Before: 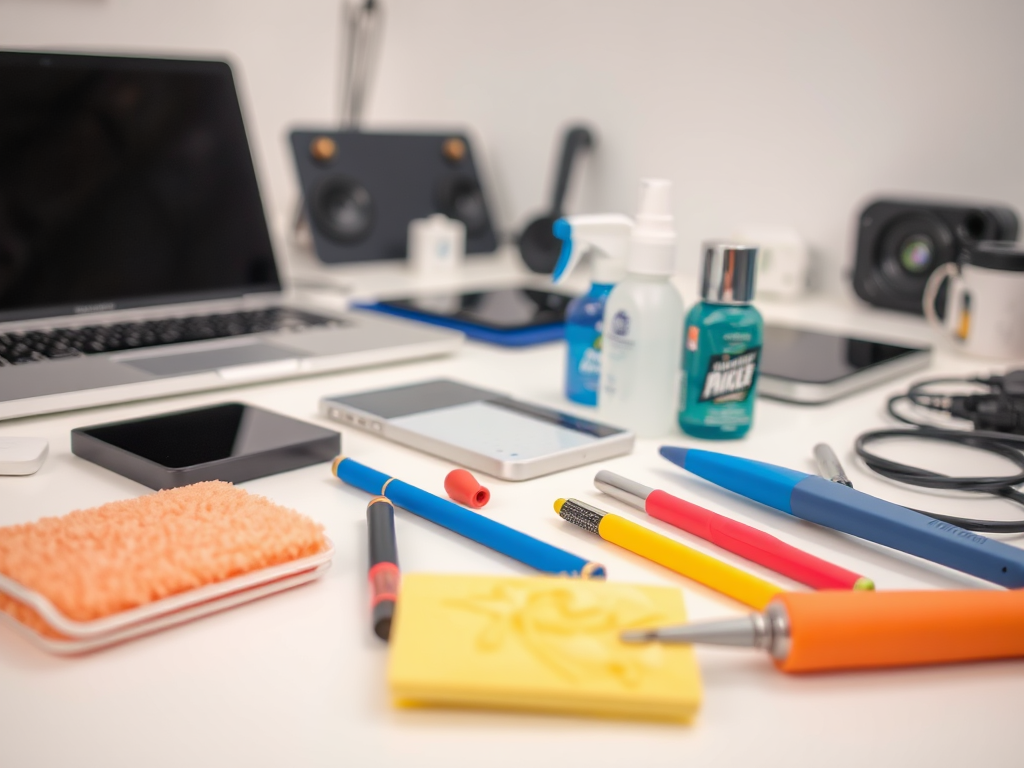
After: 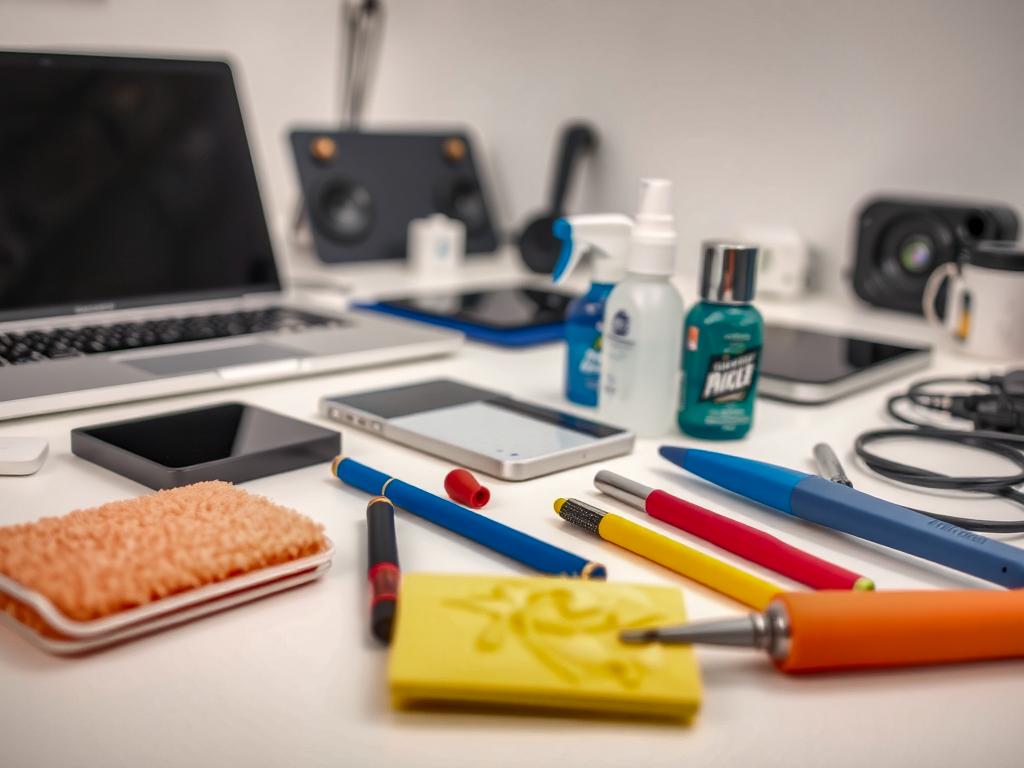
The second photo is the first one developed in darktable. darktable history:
local contrast: on, module defaults
shadows and highlights: radius 108.52, shadows 44.07, highlights -67.8, low approximation 0.01, soften with gaussian
